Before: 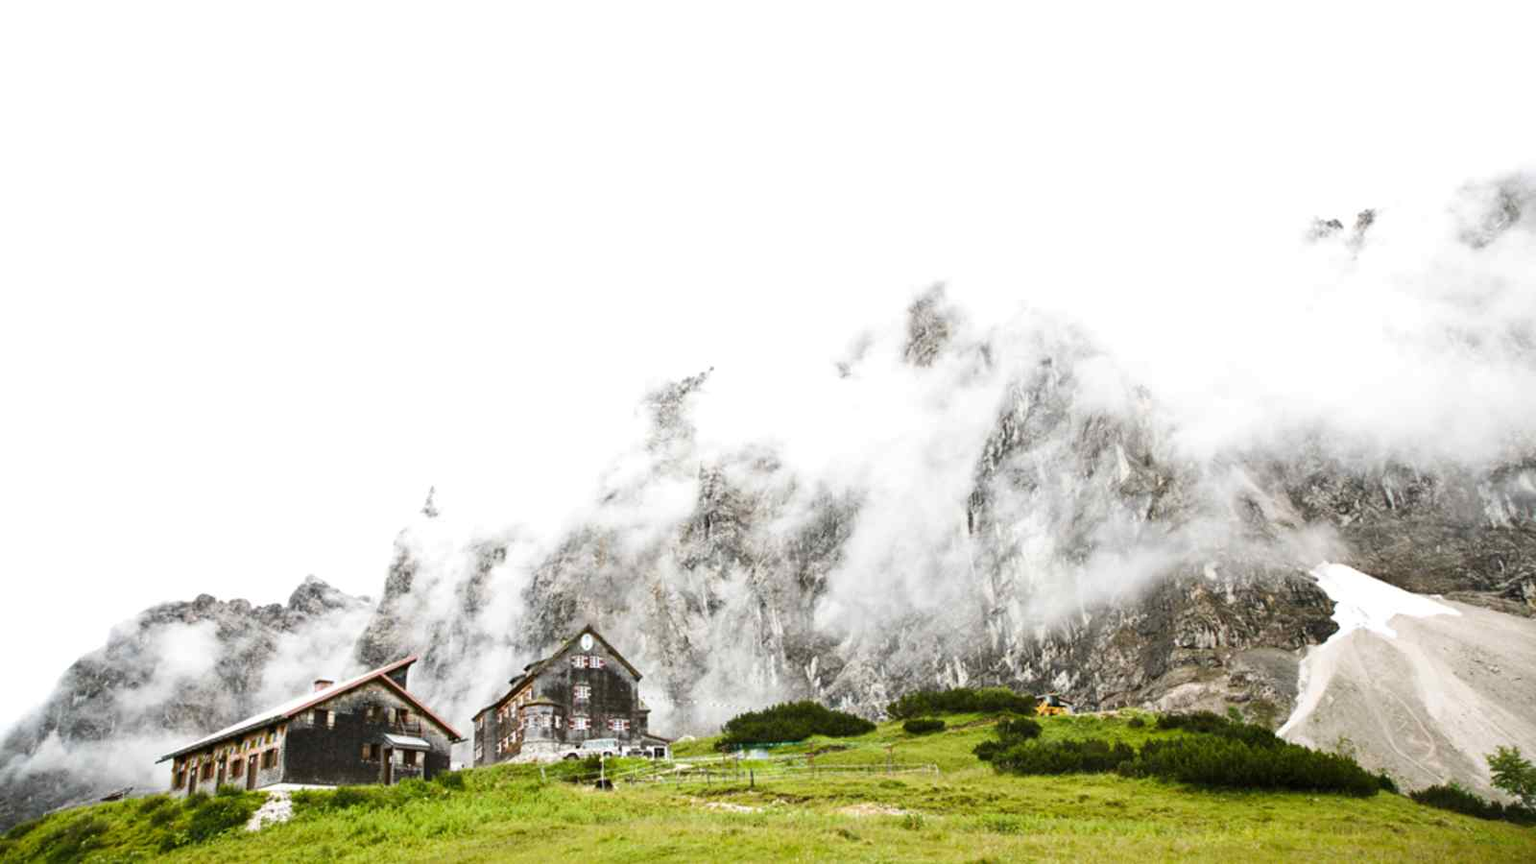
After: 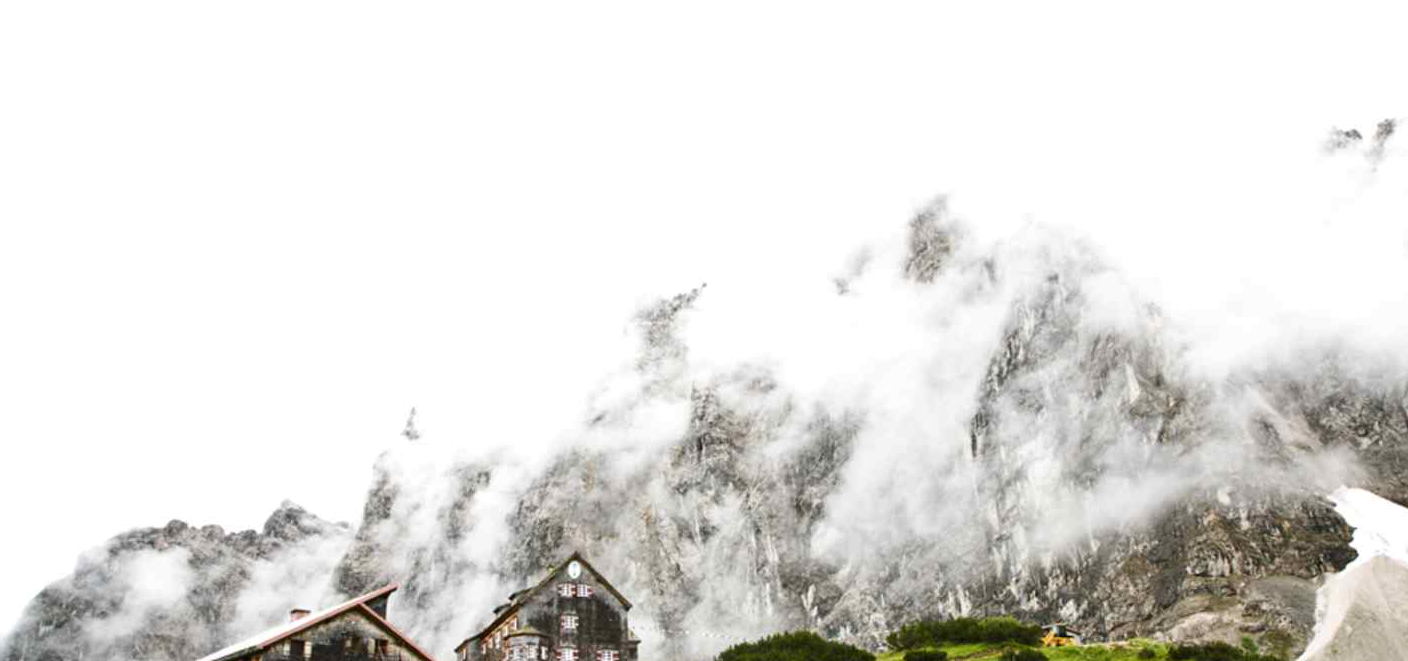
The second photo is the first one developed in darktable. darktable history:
crop and rotate: left 2.318%, top 11.054%, right 9.637%, bottom 15.495%
